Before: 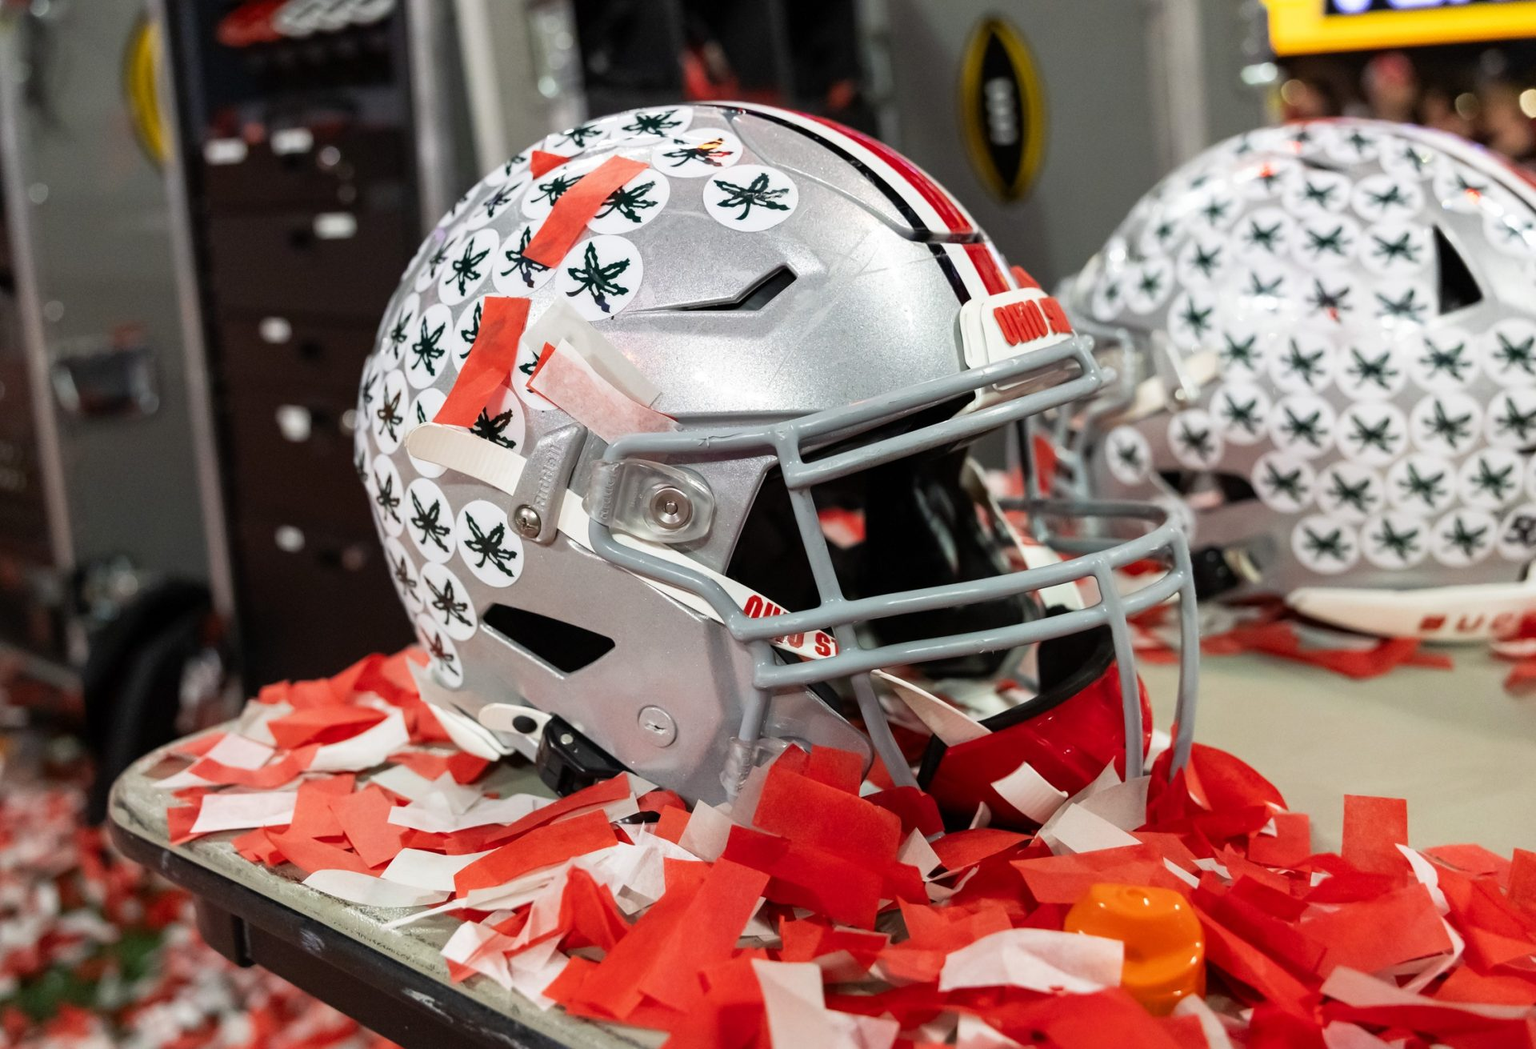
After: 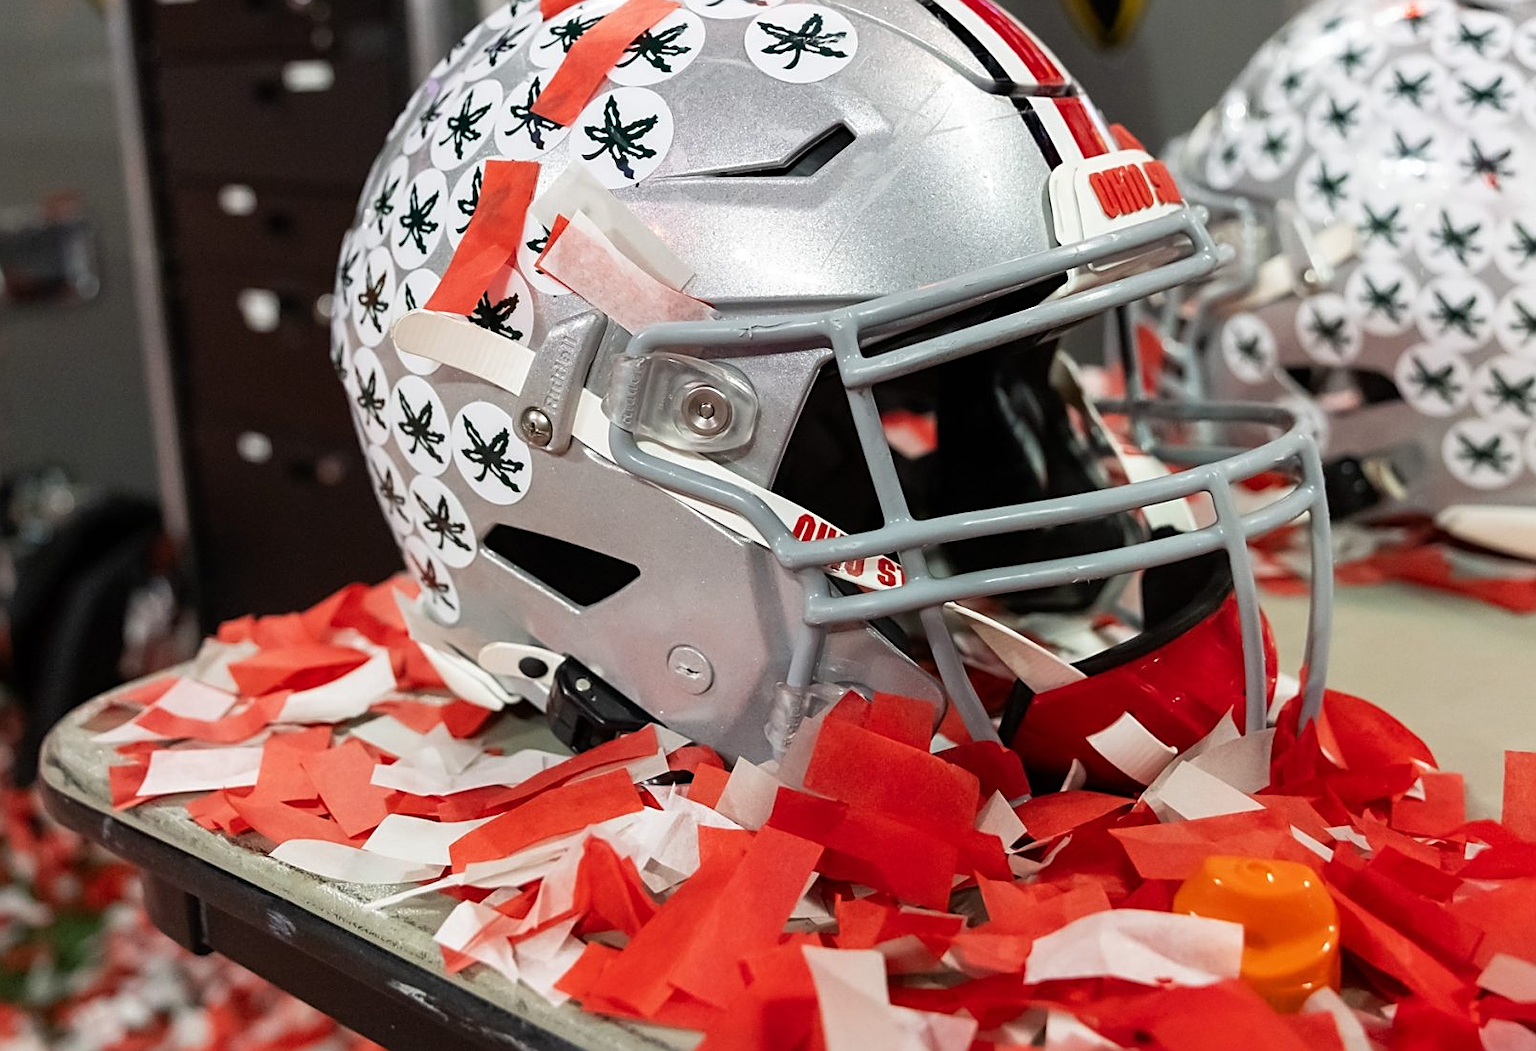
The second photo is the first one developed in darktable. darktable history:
crop and rotate: left 4.947%, top 15.454%, right 10.716%
sharpen: on, module defaults
